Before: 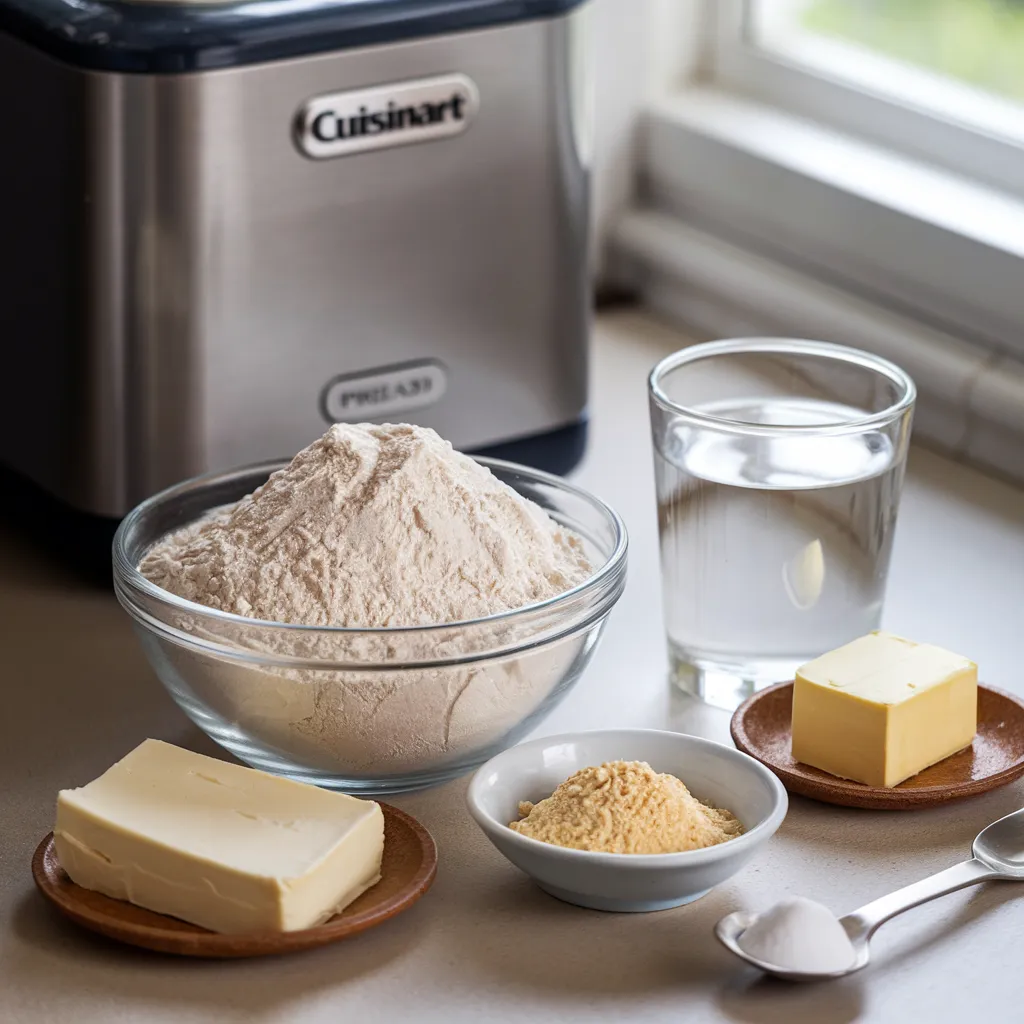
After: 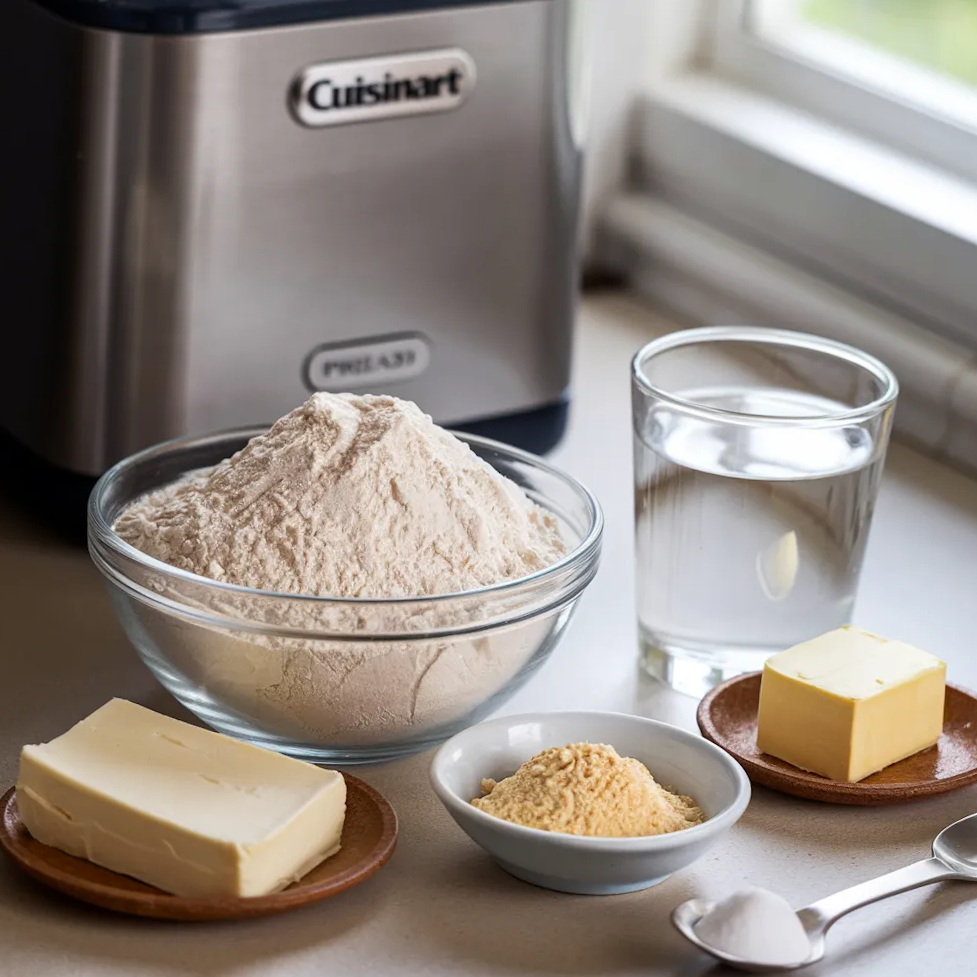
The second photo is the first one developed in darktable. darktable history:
contrast brightness saturation: contrast 0.076, saturation 0.023
crop and rotate: angle -2.76°
